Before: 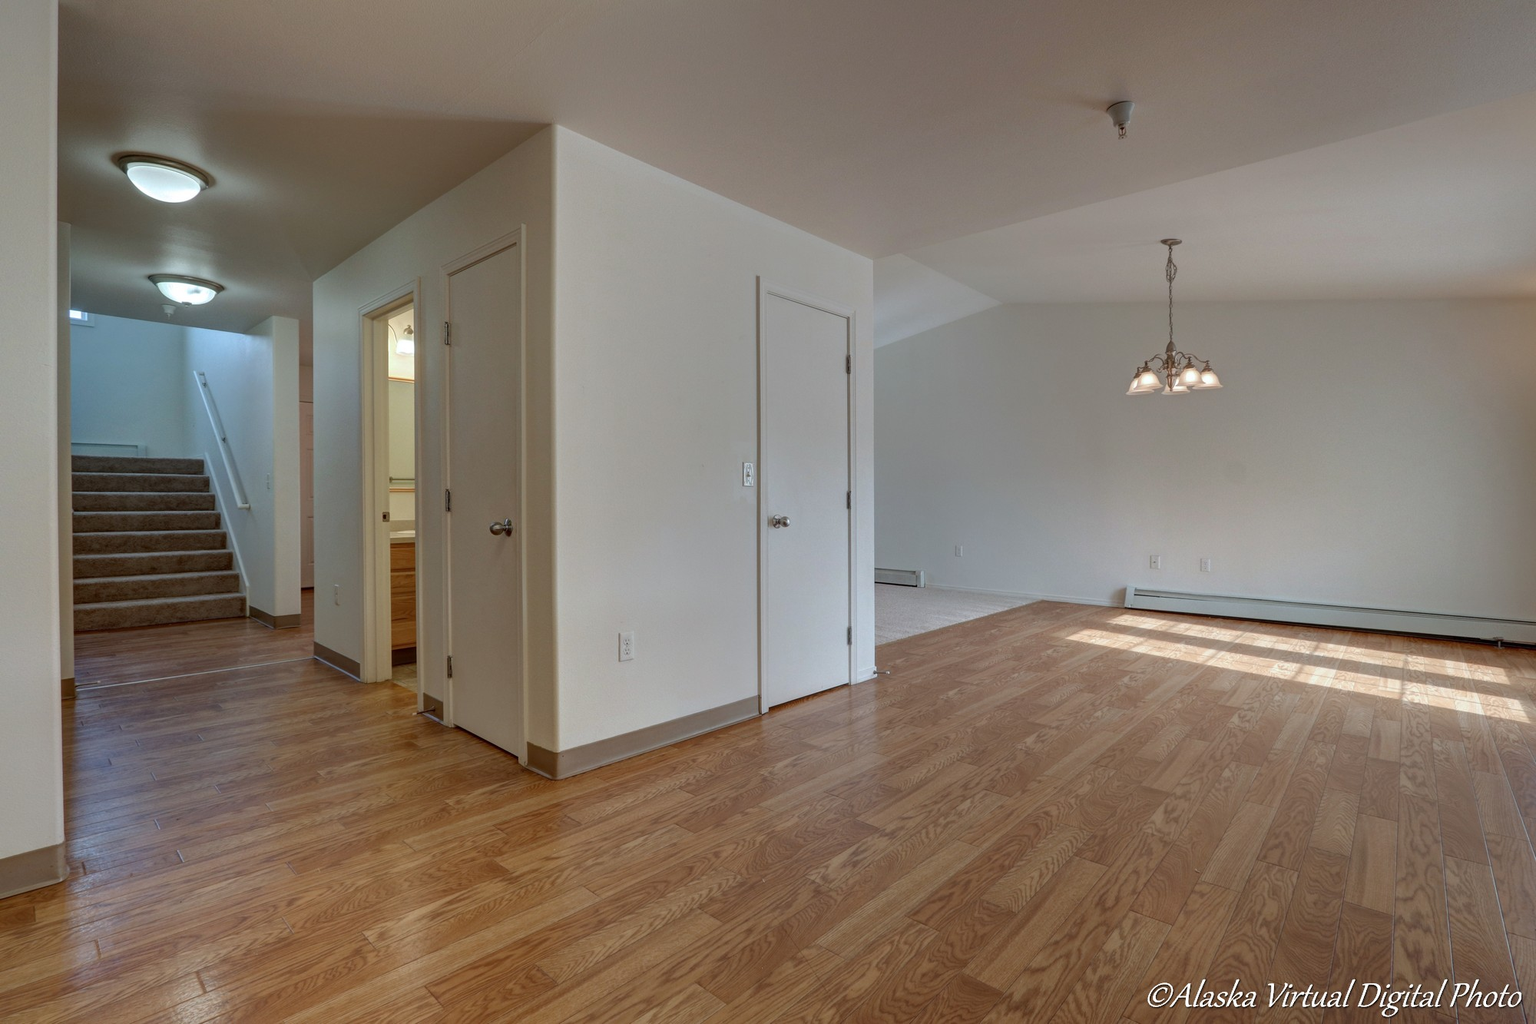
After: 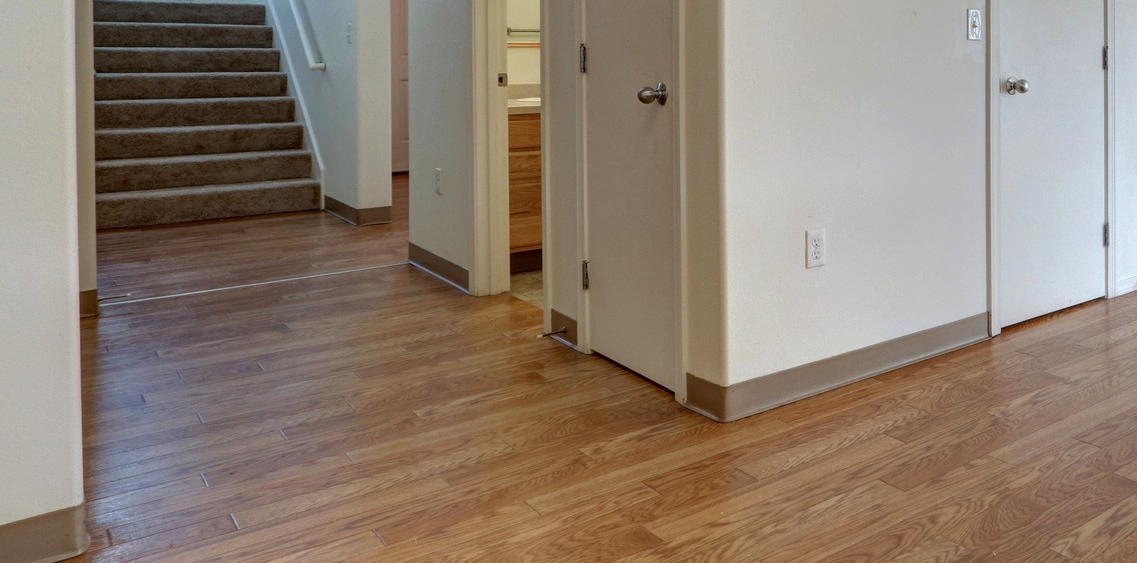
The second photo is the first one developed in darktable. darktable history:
tone equalizer: -8 EV -0.412 EV, -7 EV -0.384 EV, -6 EV -0.334 EV, -5 EV -0.188 EV, -3 EV 0.198 EV, -2 EV 0.339 EV, -1 EV 0.41 EV, +0 EV 0.442 EV
crop: top 44.506%, right 43.142%, bottom 13.193%
